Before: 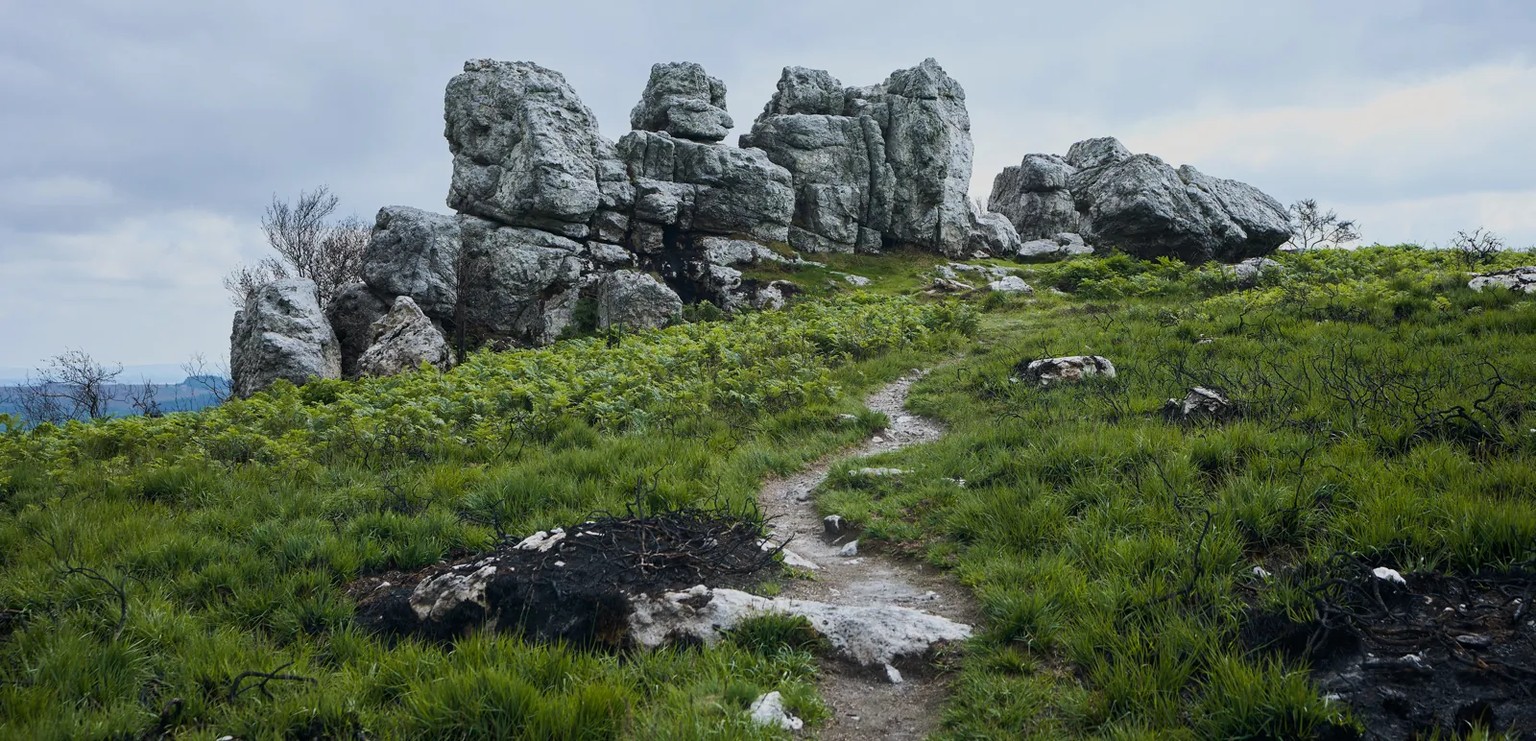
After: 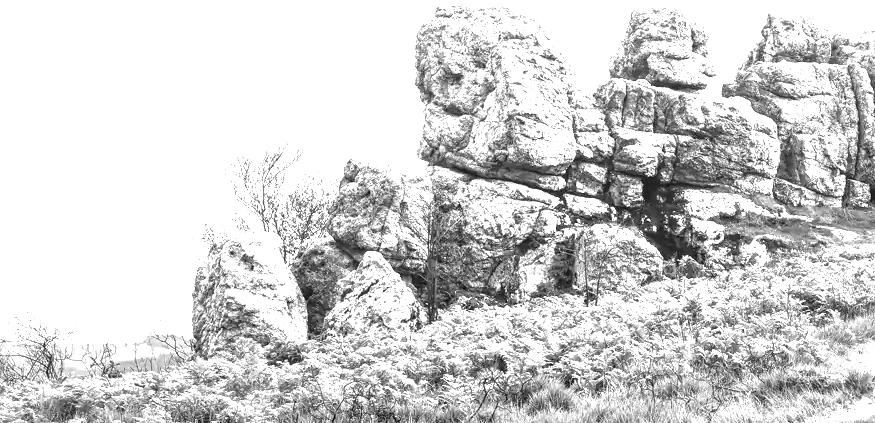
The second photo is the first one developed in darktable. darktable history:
white balance: red 4.26, blue 1.802
exposure: exposure 0.217 EV, compensate highlight preservation false
crop and rotate: left 3.047%, top 7.509%, right 42.236%, bottom 37.598%
monochrome: on, module defaults
local contrast: detail 130%
